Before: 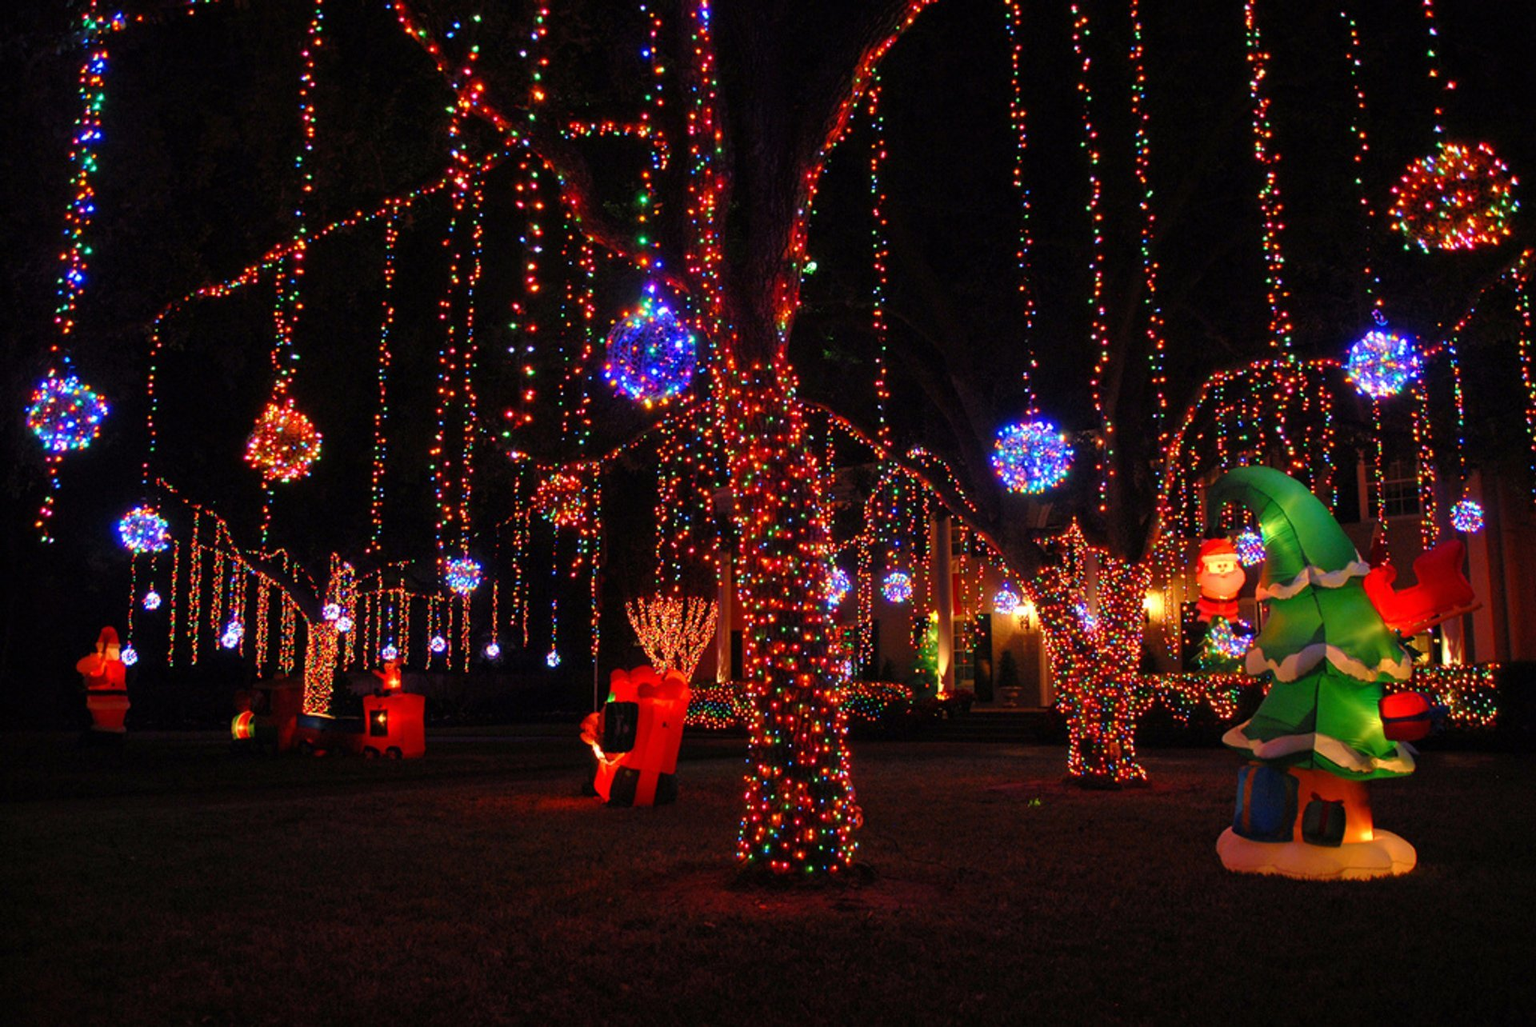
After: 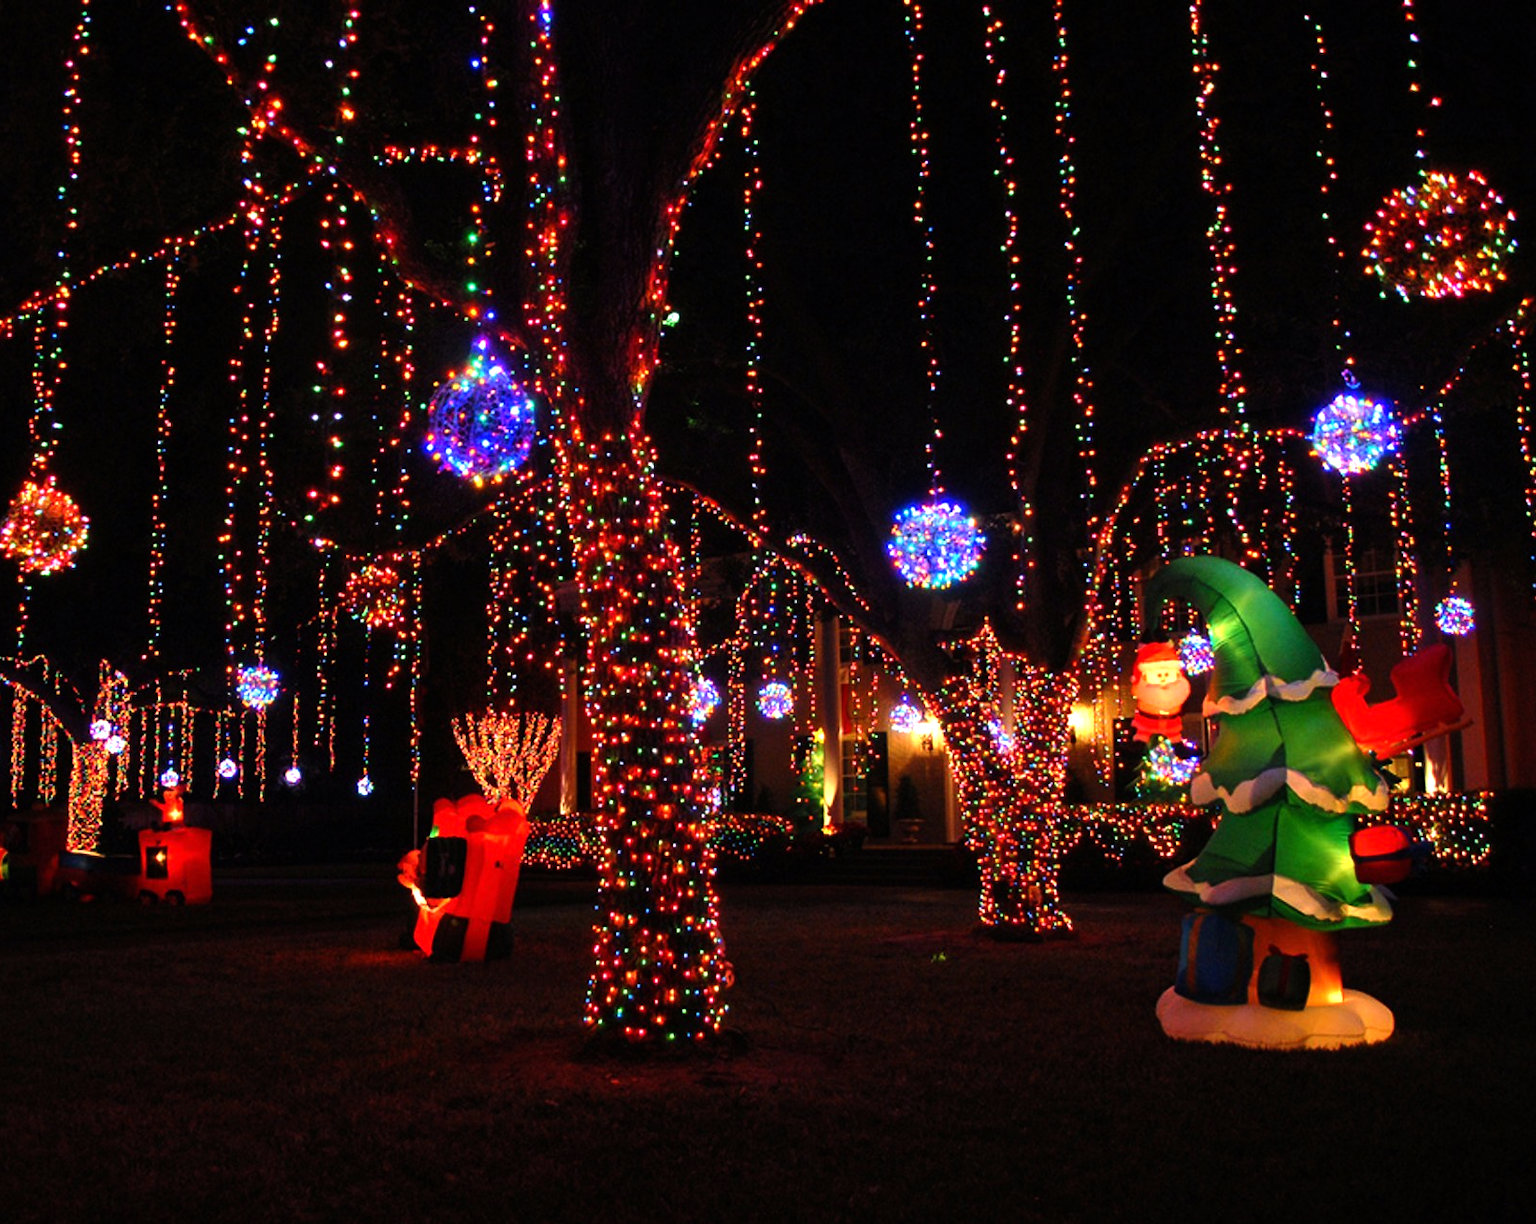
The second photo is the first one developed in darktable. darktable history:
tone equalizer: -8 EV -0.75 EV, -7 EV -0.7 EV, -6 EV -0.6 EV, -5 EV -0.4 EV, -3 EV 0.4 EV, -2 EV 0.6 EV, -1 EV 0.7 EV, +0 EV 0.75 EV, edges refinement/feathering 500, mask exposure compensation -1.57 EV, preserve details no
crop: left 16.145%
